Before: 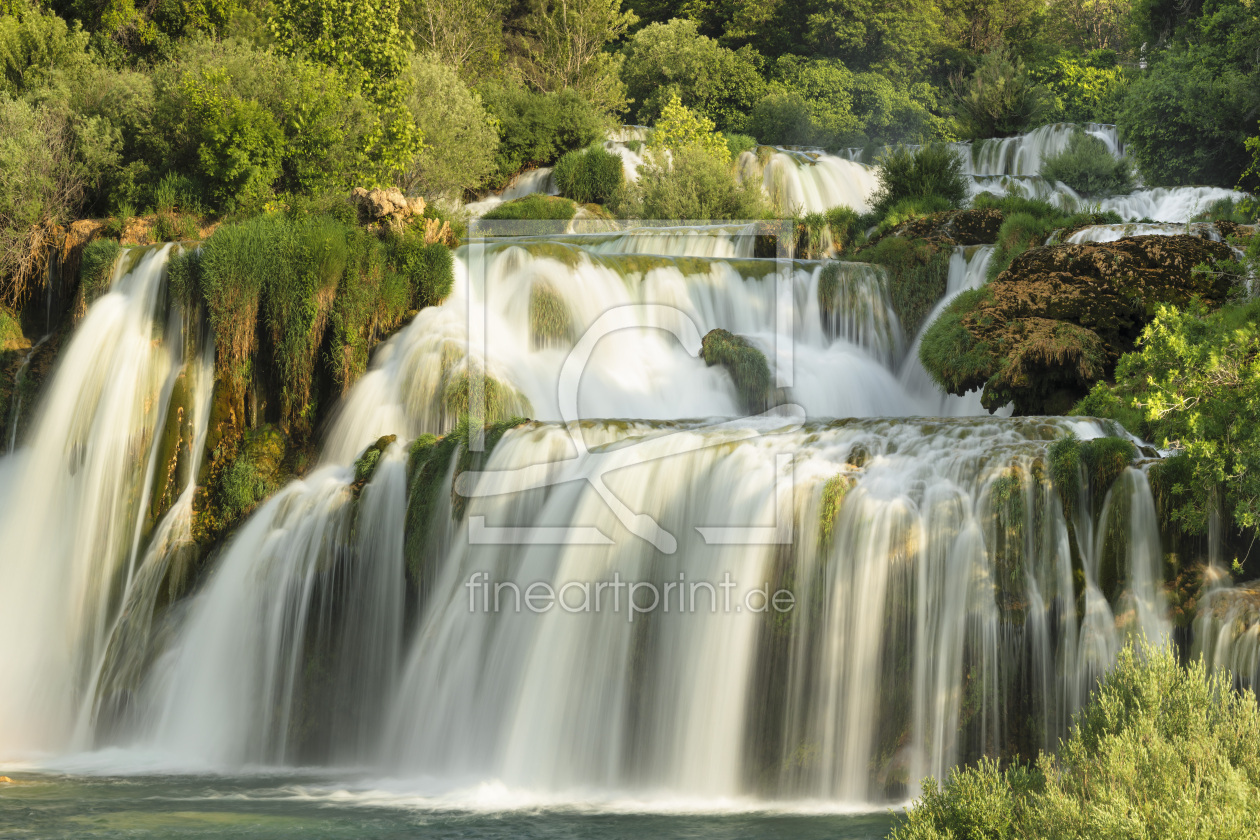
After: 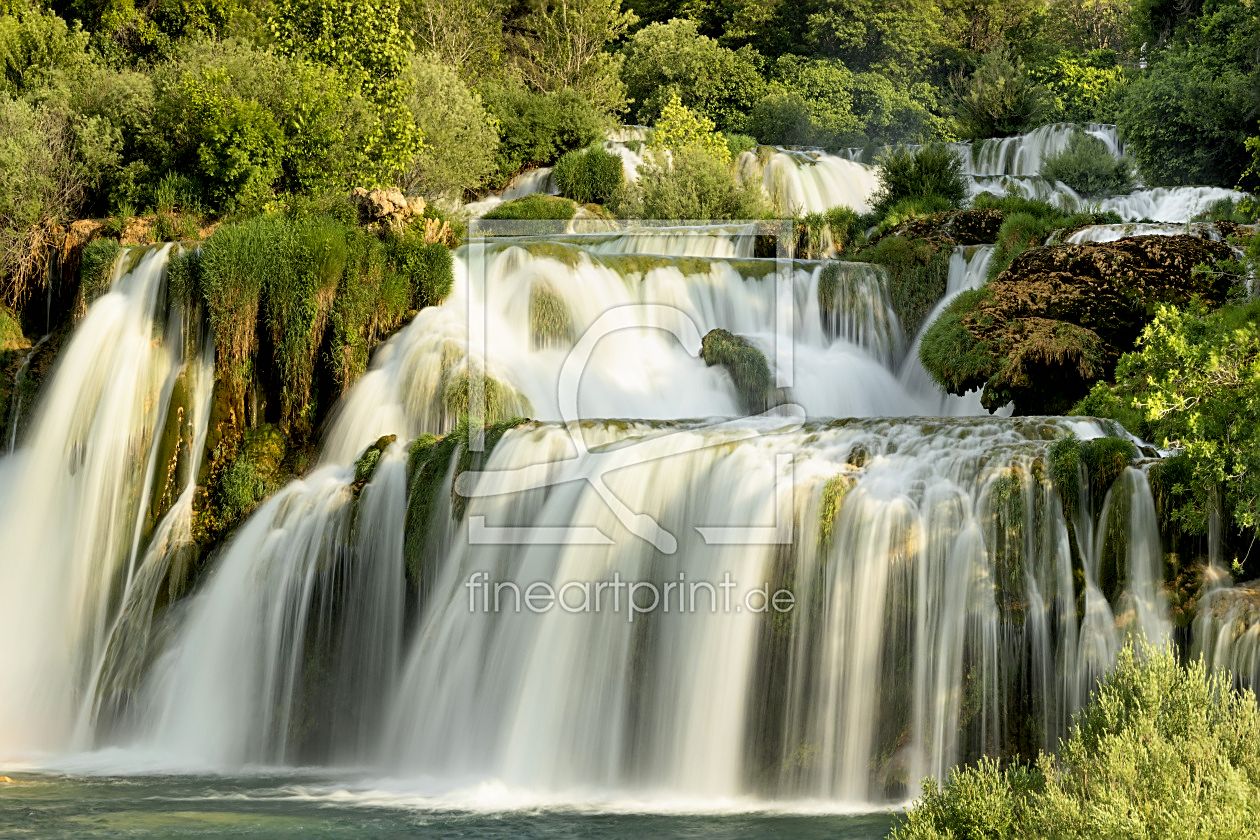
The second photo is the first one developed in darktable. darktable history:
exposure: black level correction 0.013, compensate highlight preservation false
contrast brightness saturation: contrast 0.101, brightness 0.018, saturation 0.017
sharpen: on, module defaults
